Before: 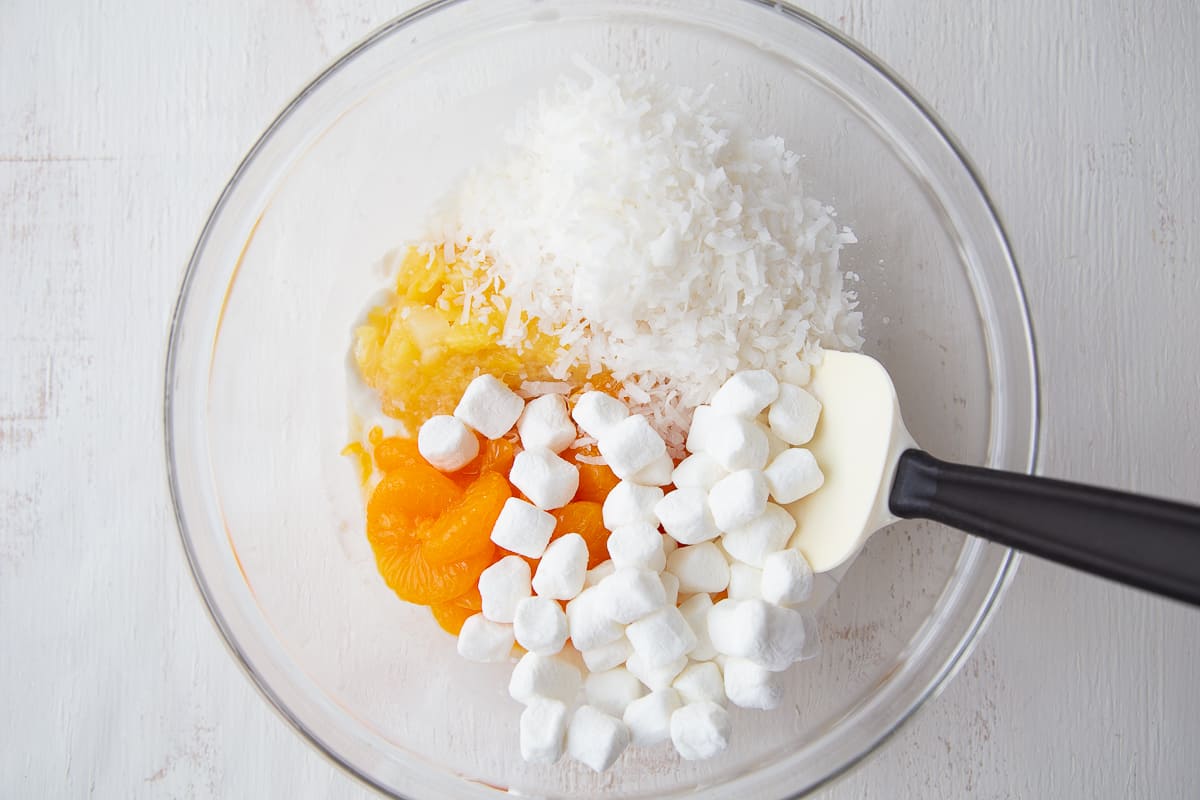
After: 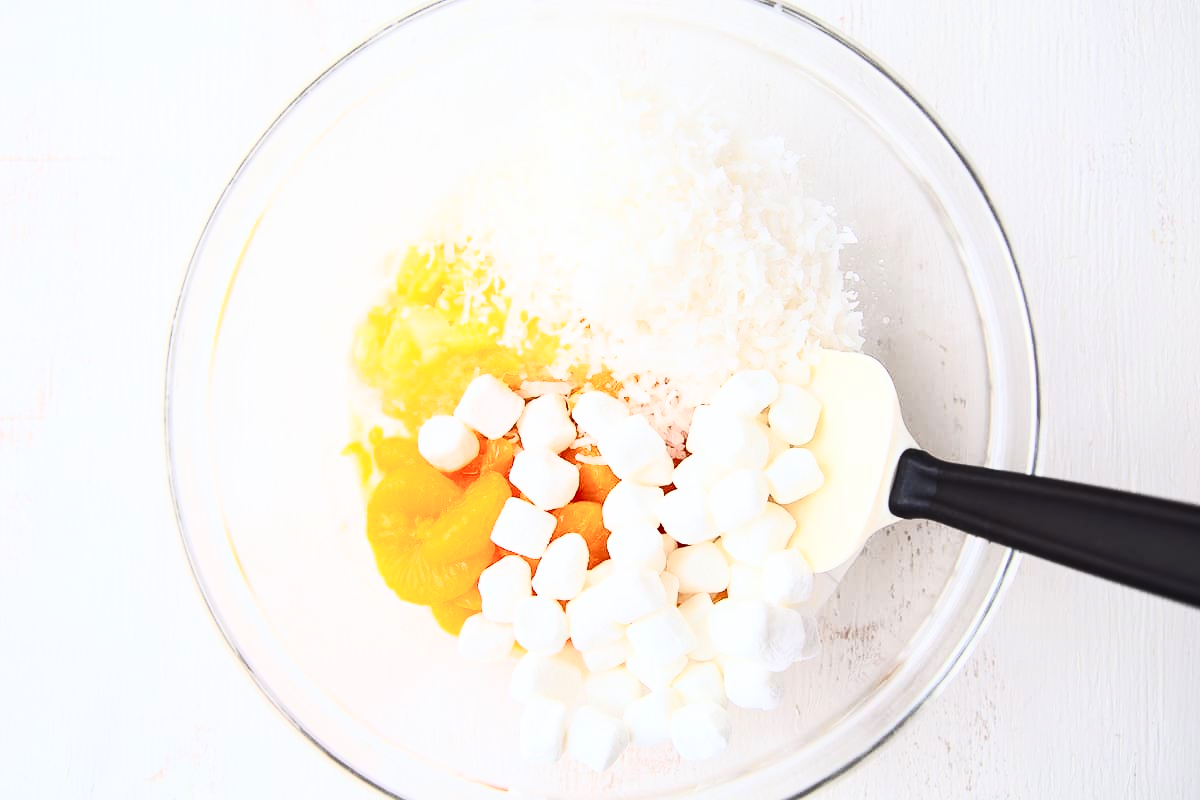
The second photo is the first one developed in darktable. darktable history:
contrast brightness saturation: contrast 0.626, brightness 0.33, saturation 0.142
